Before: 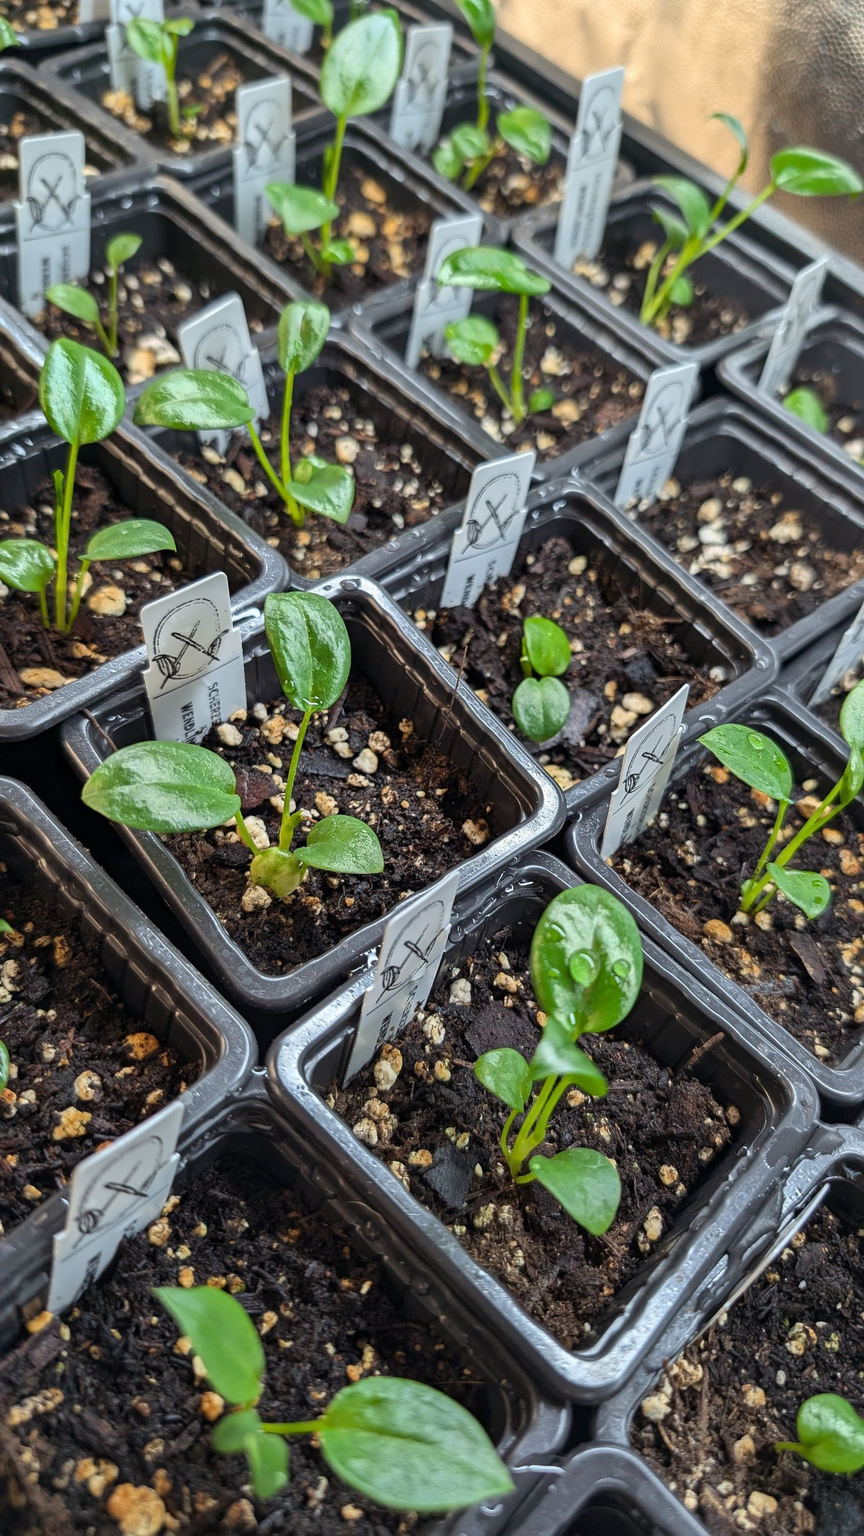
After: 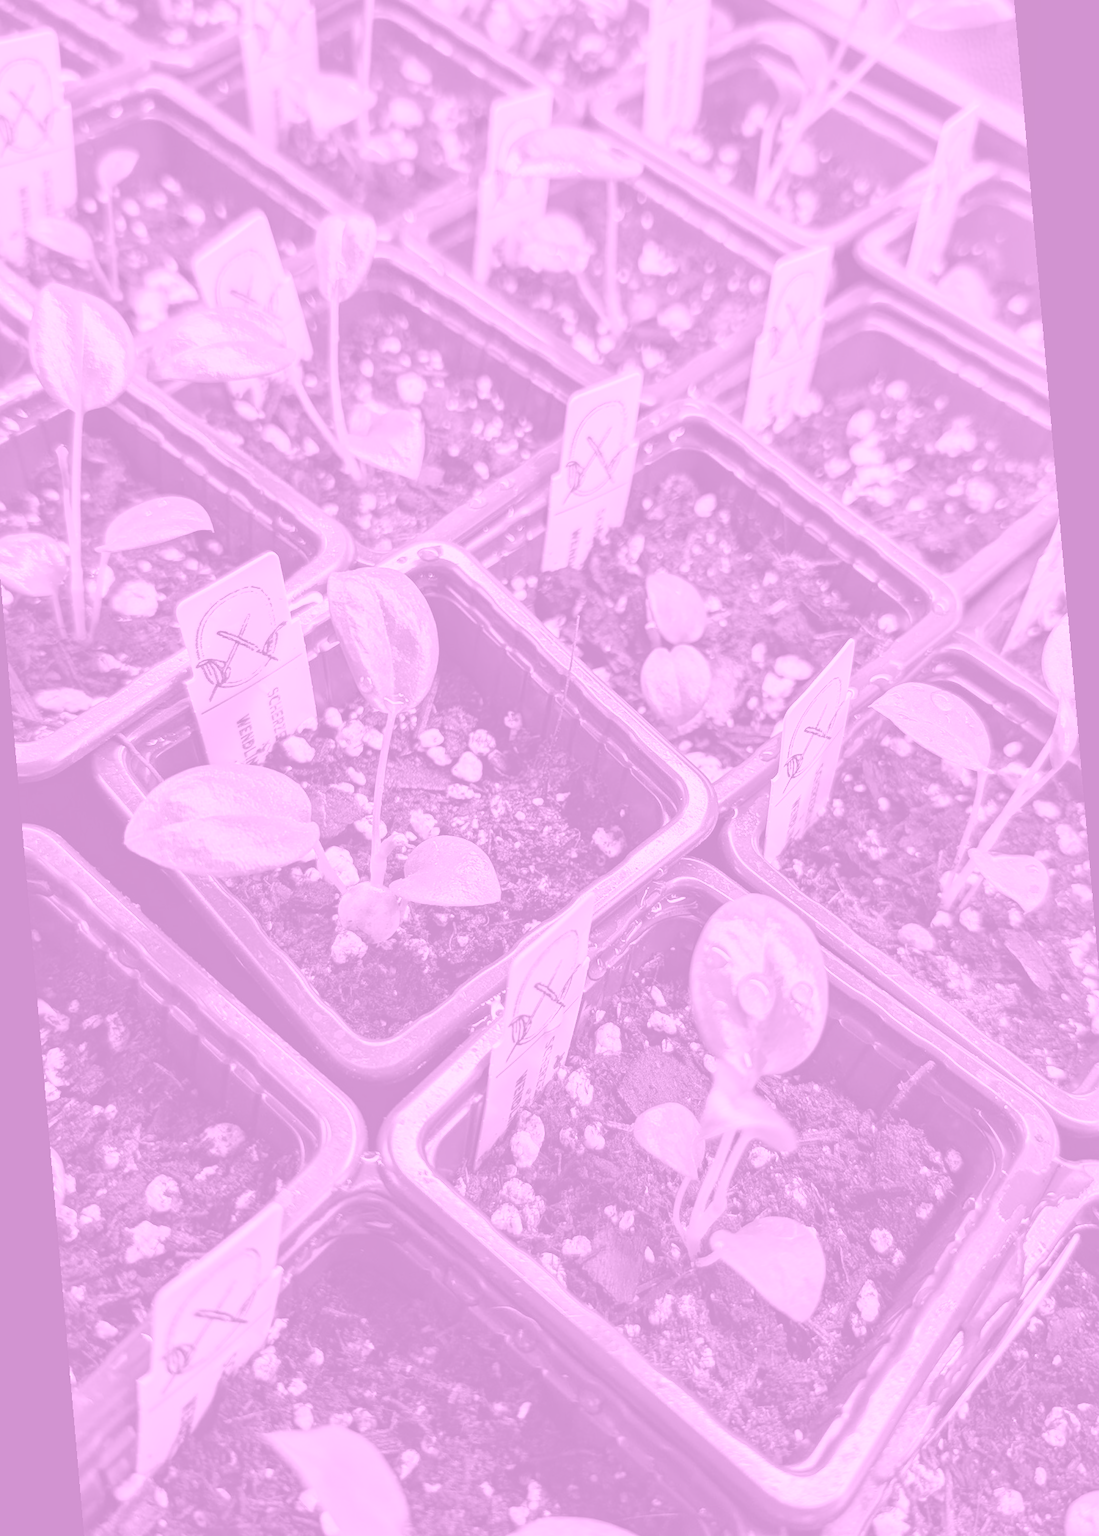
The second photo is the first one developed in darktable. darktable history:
rotate and perspective: rotation -5°, crop left 0.05, crop right 0.952, crop top 0.11, crop bottom 0.89
contrast brightness saturation: contrast -0.02, brightness -0.01, saturation 0.03
colorize: hue 331.2°, saturation 75%, source mix 30.28%, lightness 70.52%, version 1
shadows and highlights: shadows 20.55, highlights -20.99, soften with gaussian
